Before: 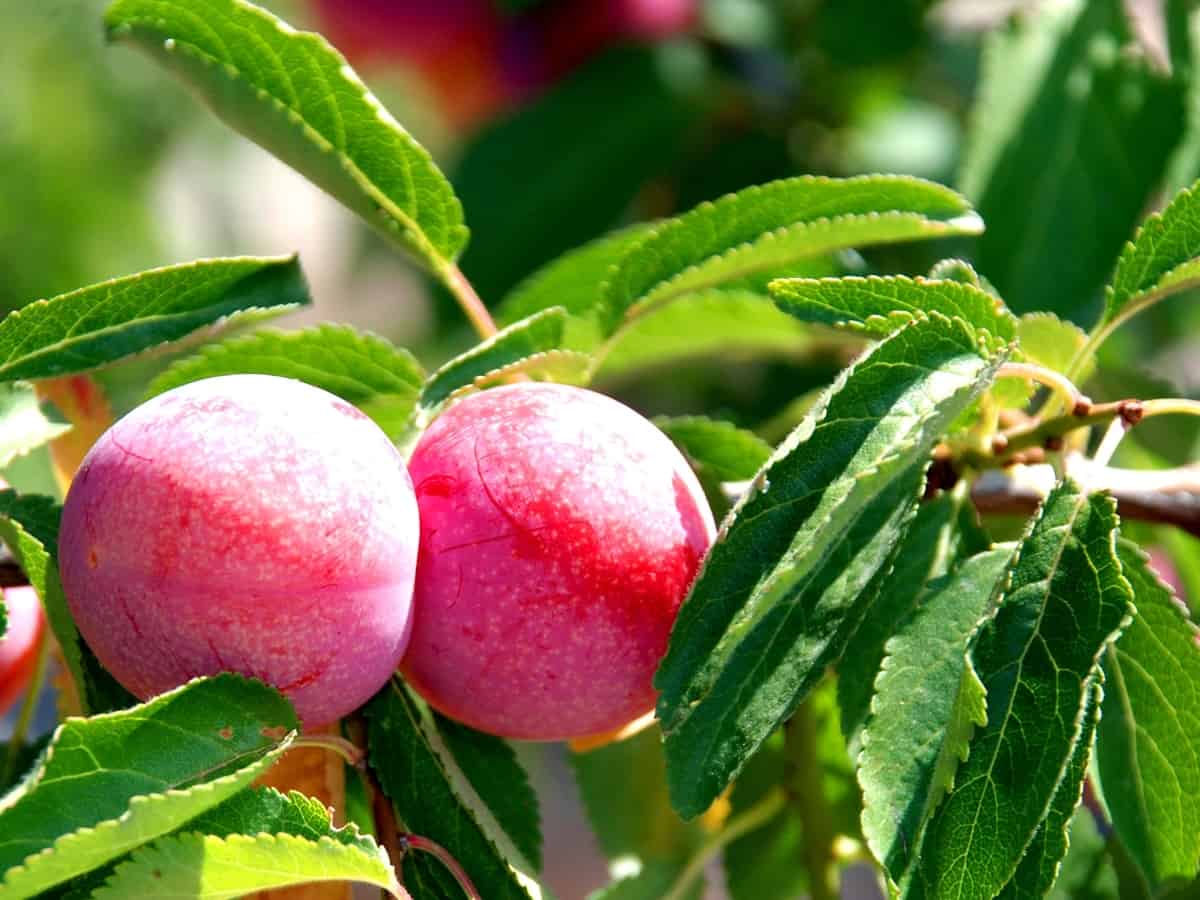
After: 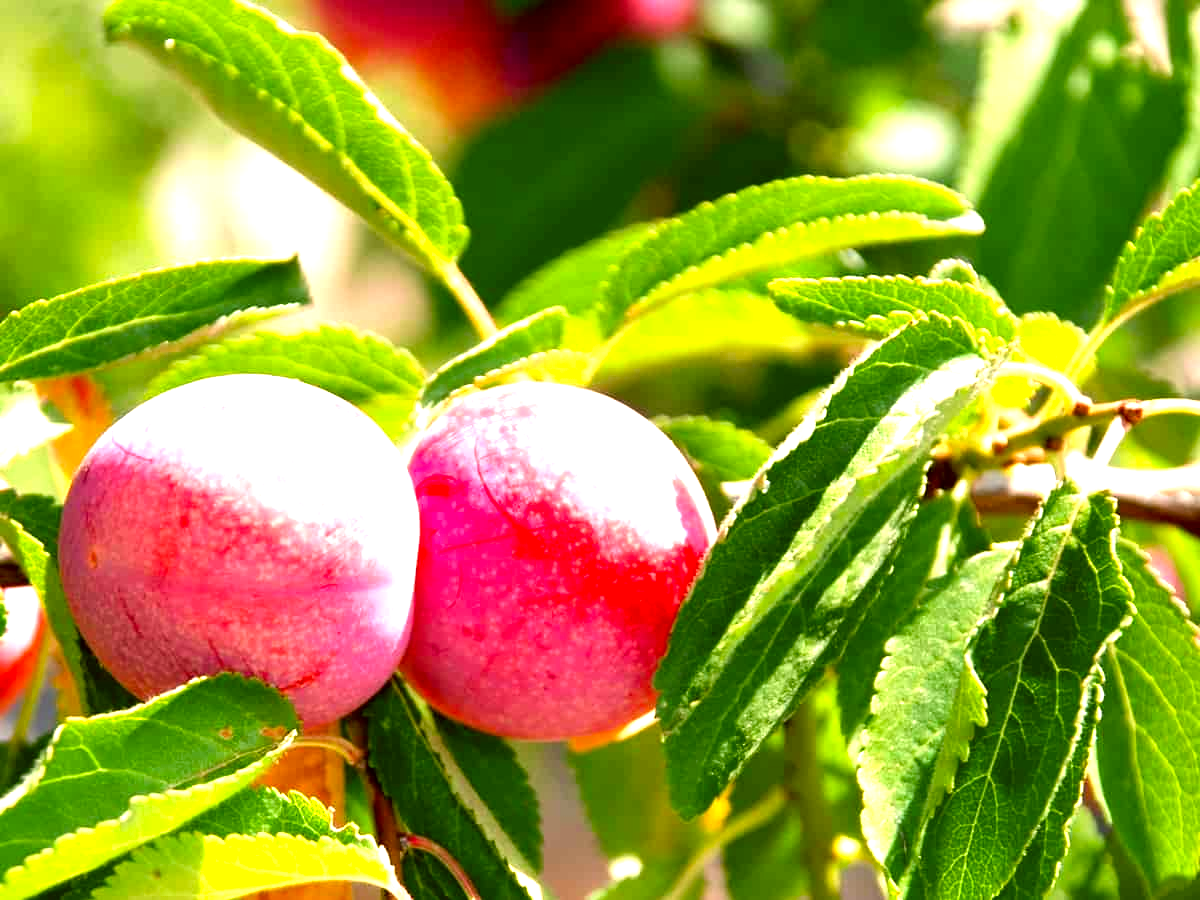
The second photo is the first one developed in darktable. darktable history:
color correction: highlights a* 8.66, highlights b* 15.39, shadows a* -0.599, shadows b* 26.2
exposure: black level correction 0.001, exposure 1.13 EV, compensate highlight preservation false
